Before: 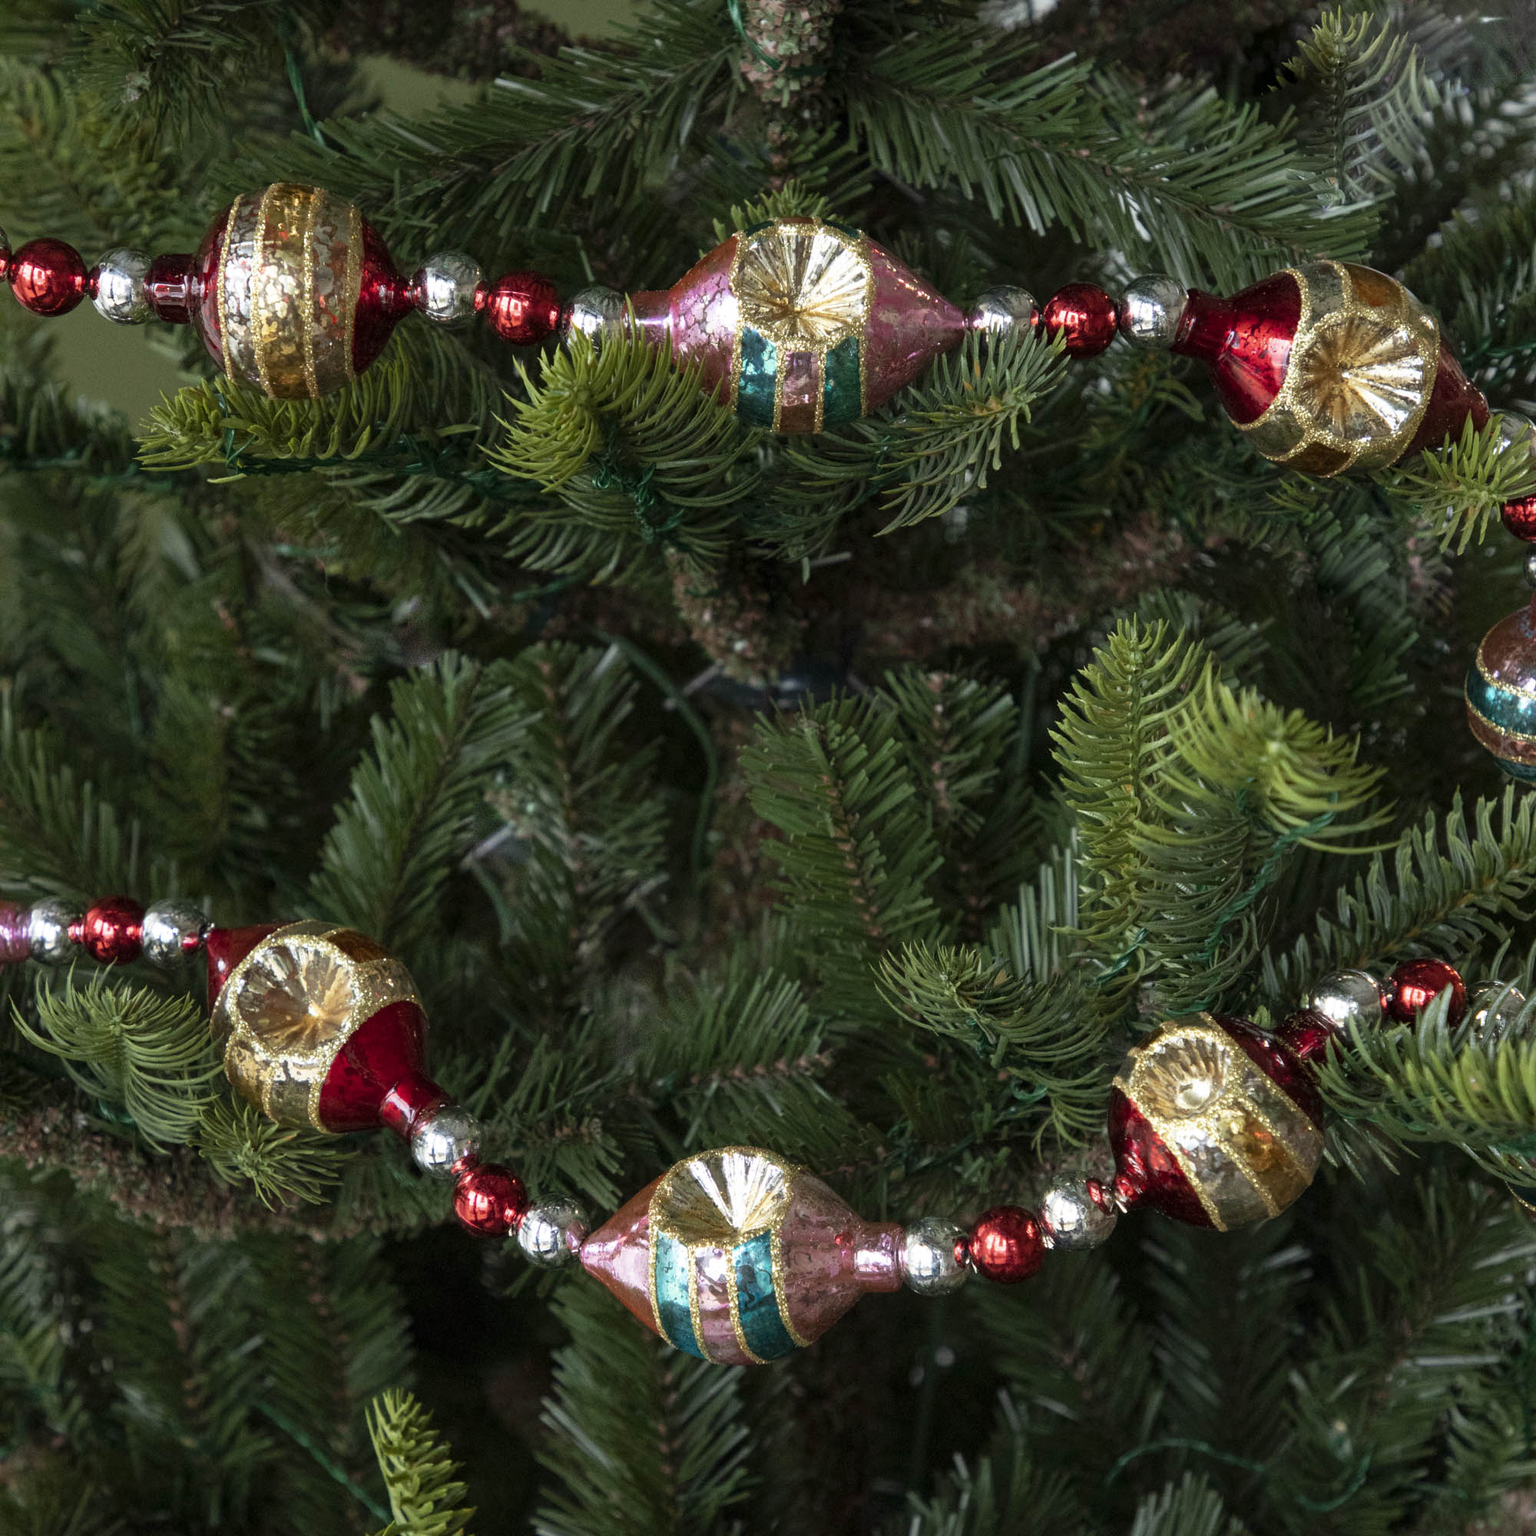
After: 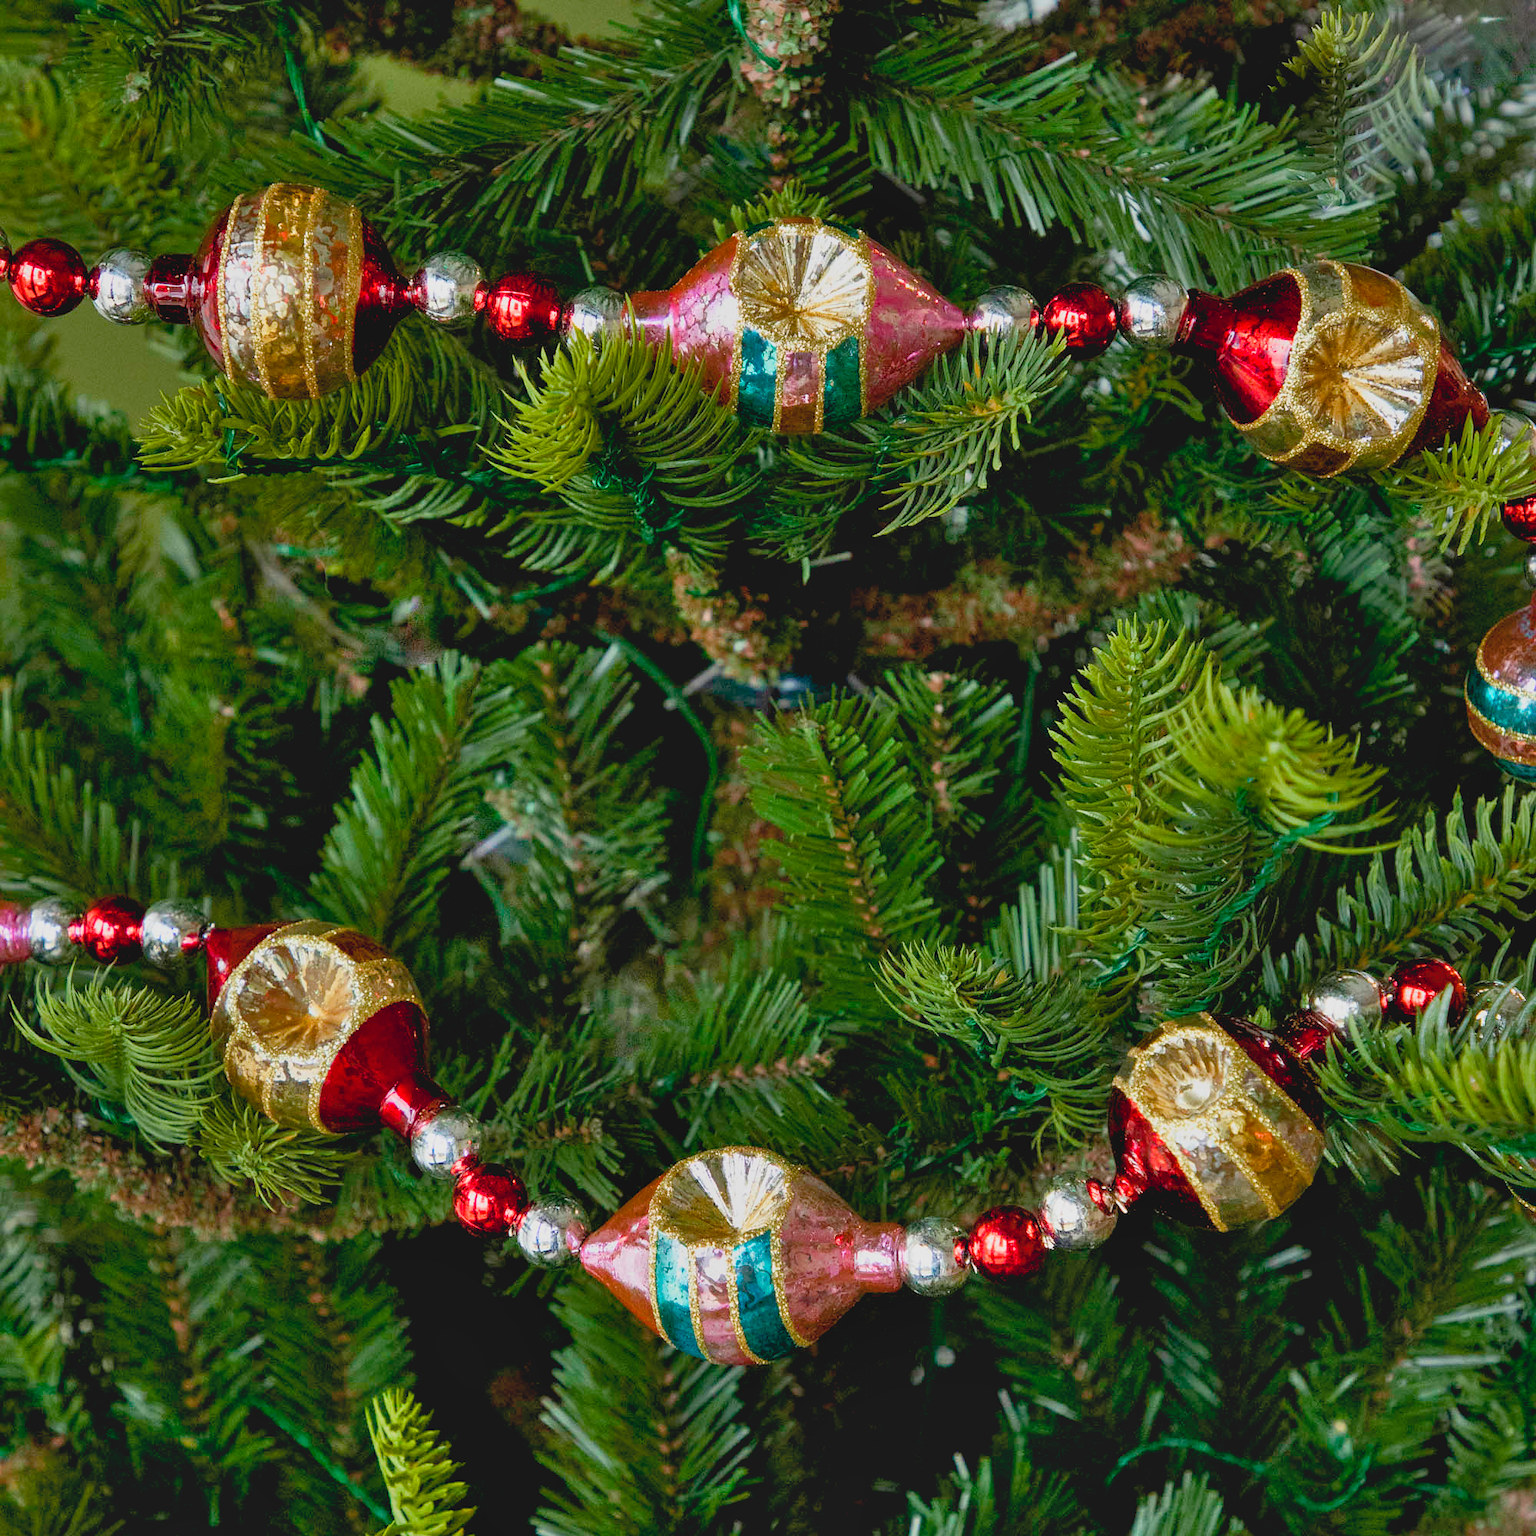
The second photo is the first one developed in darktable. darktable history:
shadows and highlights: shadows 53, soften with gaussian
color balance rgb: global offset › luminance -0.5%, perceptual saturation grading › highlights -17.77%, perceptual saturation grading › mid-tones 33.1%, perceptual saturation grading › shadows 50.52%, perceptual brilliance grading › highlights 10.8%, perceptual brilliance grading › shadows -10.8%, global vibrance 24.22%, contrast -25%
contrast brightness saturation: contrast -0.11
sharpen: radius 1, threshold 1
